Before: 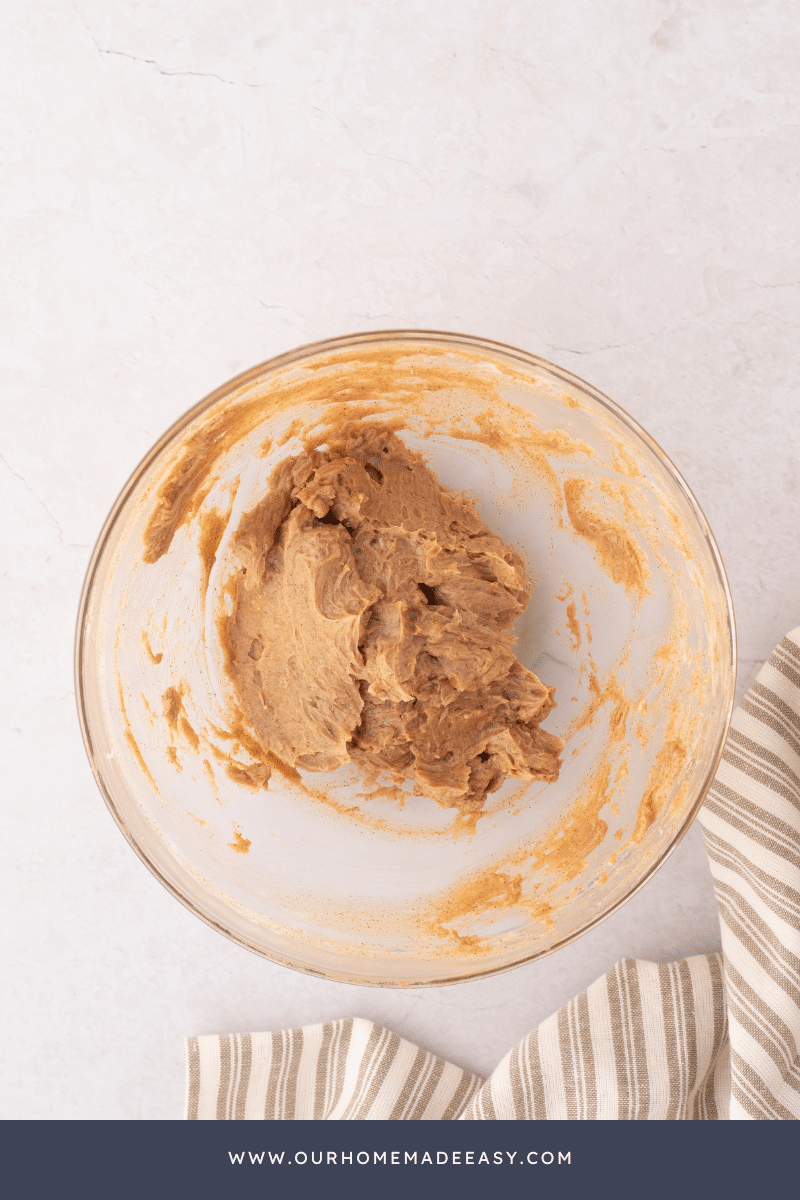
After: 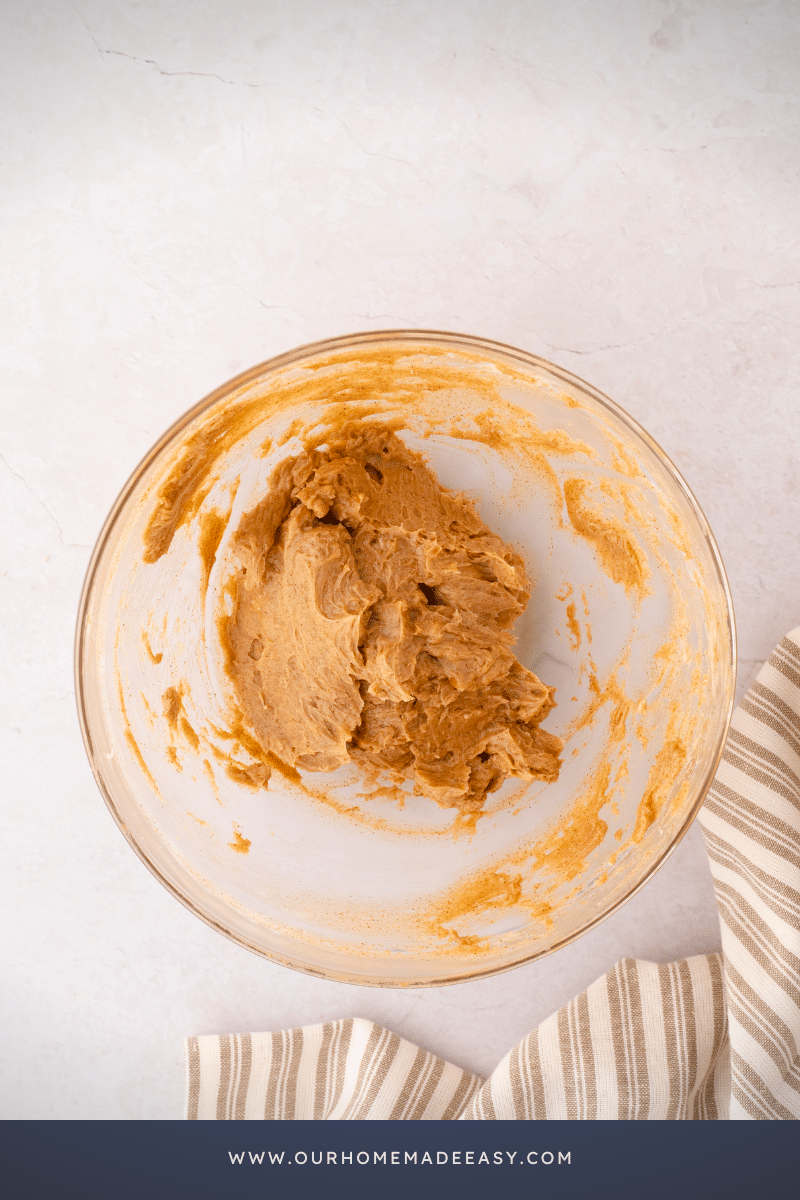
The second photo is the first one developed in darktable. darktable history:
color balance rgb: perceptual saturation grading › global saturation 34.746%, perceptual saturation grading › highlights -29.91%, perceptual saturation grading › shadows 35.108%, global vibrance 20%
vignetting: fall-off start 97.24%, width/height ratio 1.18
